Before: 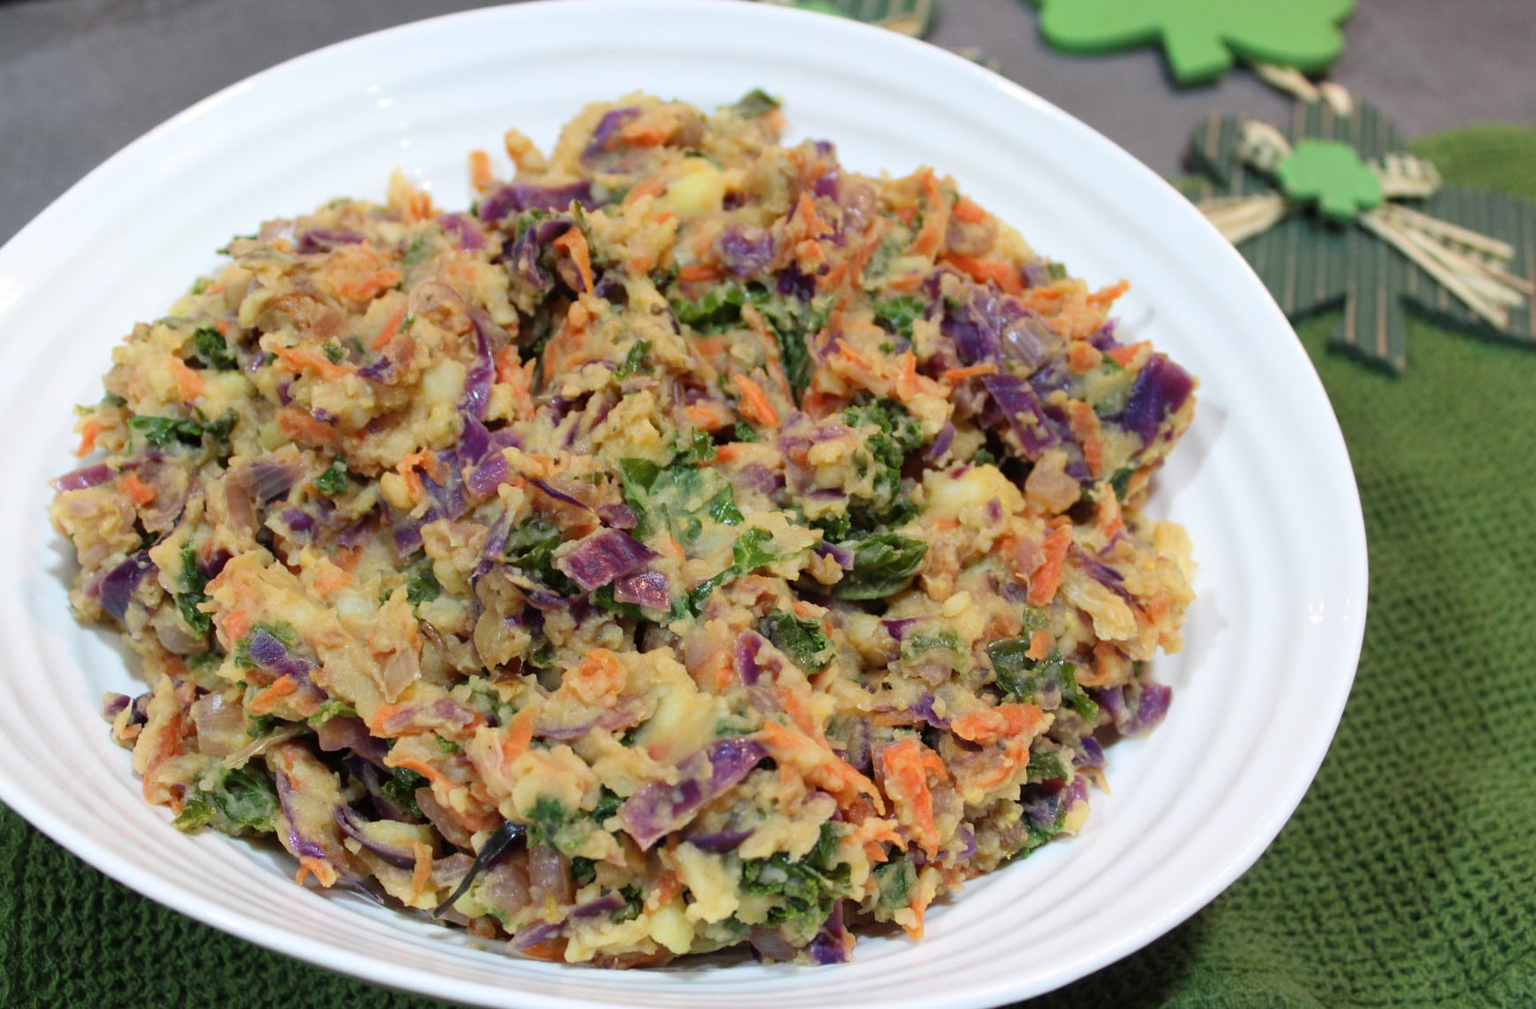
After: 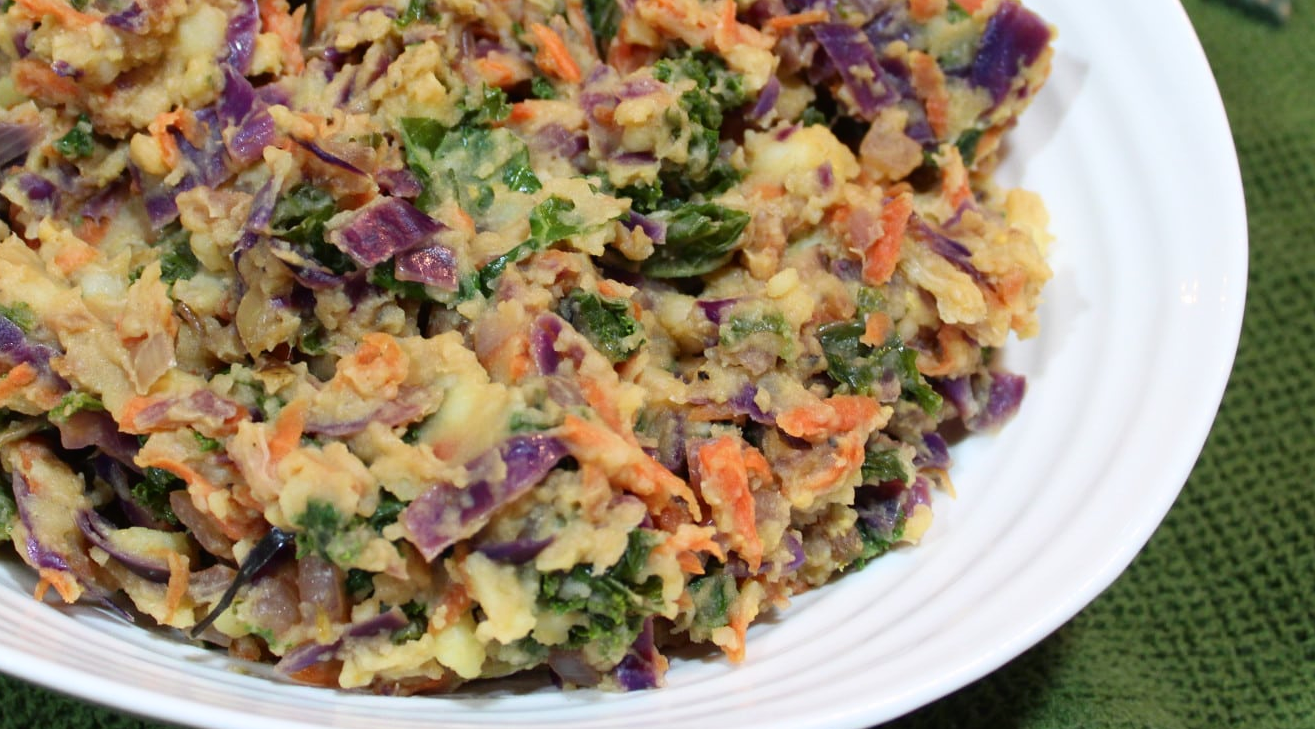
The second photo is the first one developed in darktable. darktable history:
tone curve: curves: ch0 [(0, 0) (0.003, 0.01) (0.011, 0.015) (0.025, 0.023) (0.044, 0.037) (0.069, 0.055) (0.1, 0.08) (0.136, 0.114) (0.177, 0.155) (0.224, 0.201) (0.277, 0.254) (0.335, 0.319) (0.399, 0.387) (0.468, 0.459) (0.543, 0.544) (0.623, 0.634) (0.709, 0.731) (0.801, 0.827) (0.898, 0.921) (1, 1)], color space Lab, independent channels, preserve colors none
crop and rotate: left 17.299%, top 35.115%, right 7.015%, bottom 1.024%
